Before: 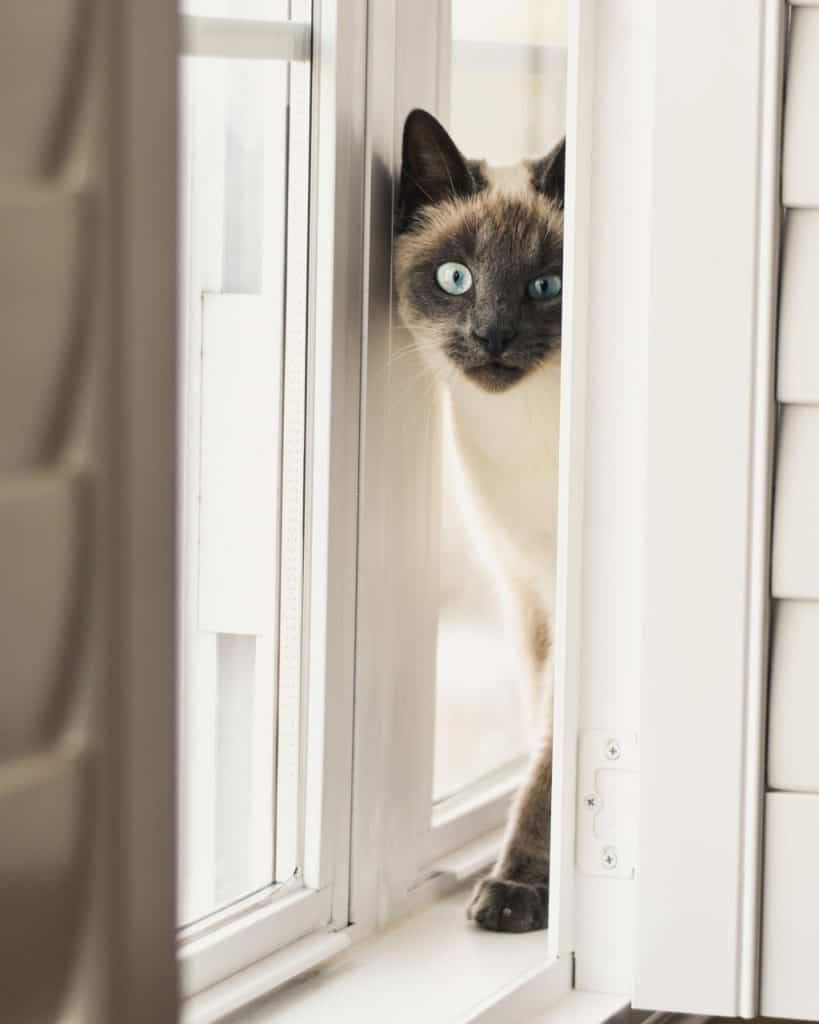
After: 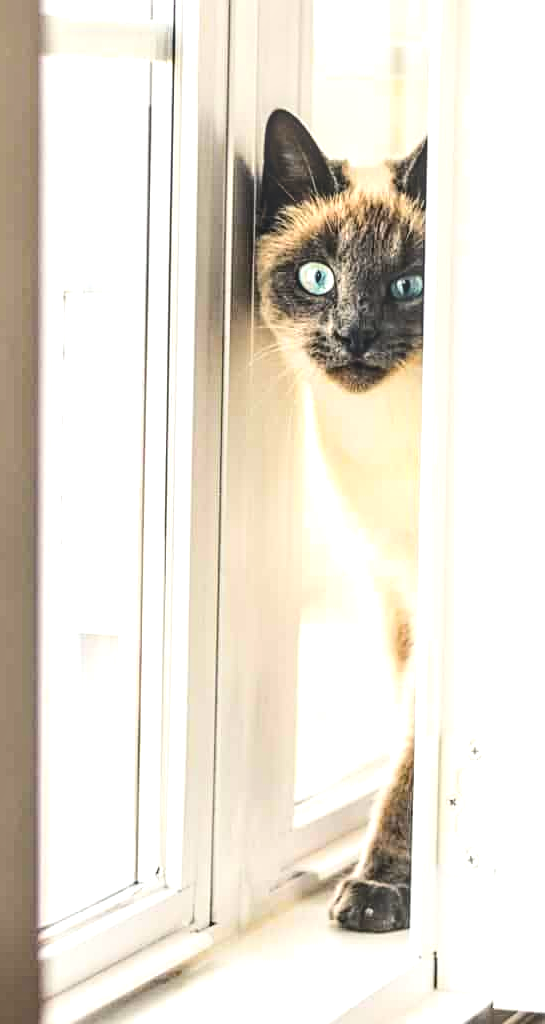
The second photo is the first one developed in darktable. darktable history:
crop: left 16.899%, right 16.556%
tone equalizer: -8 EV -0.75 EV, -7 EV -0.7 EV, -6 EV -0.6 EV, -5 EV -0.4 EV, -3 EV 0.4 EV, -2 EV 0.6 EV, -1 EV 0.7 EV, +0 EV 0.75 EV, edges refinement/feathering 500, mask exposure compensation -1.57 EV, preserve details no
rotate and perspective: automatic cropping off
sharpen: on, module defaults
tone curve: curves: ch0 [(0, 0) (0.051, 0.047) (0.102, 0.099) (0.228, 0.275) (0.432, 0.535) (0.695, 0.778) (0.908, 0.946) (1, 1)]; ch1 [(0, 0) (0.339, 0.298) (0.402, 0.363) (0.453, 0.421) (0.483, 0.469) (0.494, 0.493) (0.504, 0.501) (0.527, 0.538) (0.563, 0.595) (0.597, 0.632) (1, 1)]; ch2 [(0, 0) (0.48, 0.48) (0.504, 0.5) (0.539, 0.554) (0.59, 0.63) (0.642, 0.684) (0.824, 0.815) (1, 1)], color space Lab, independent channels, preserve colors none
haze removal: adaptive false
local contrast: highlights 0%, shadows 0%, detail 133%
